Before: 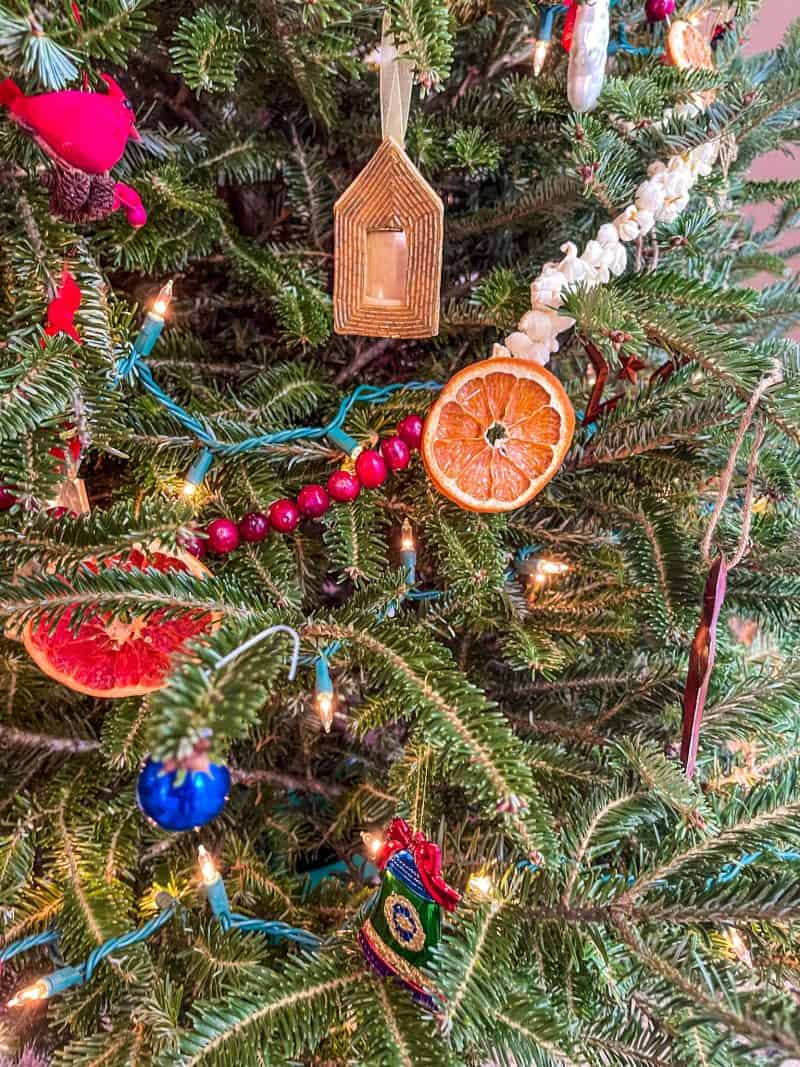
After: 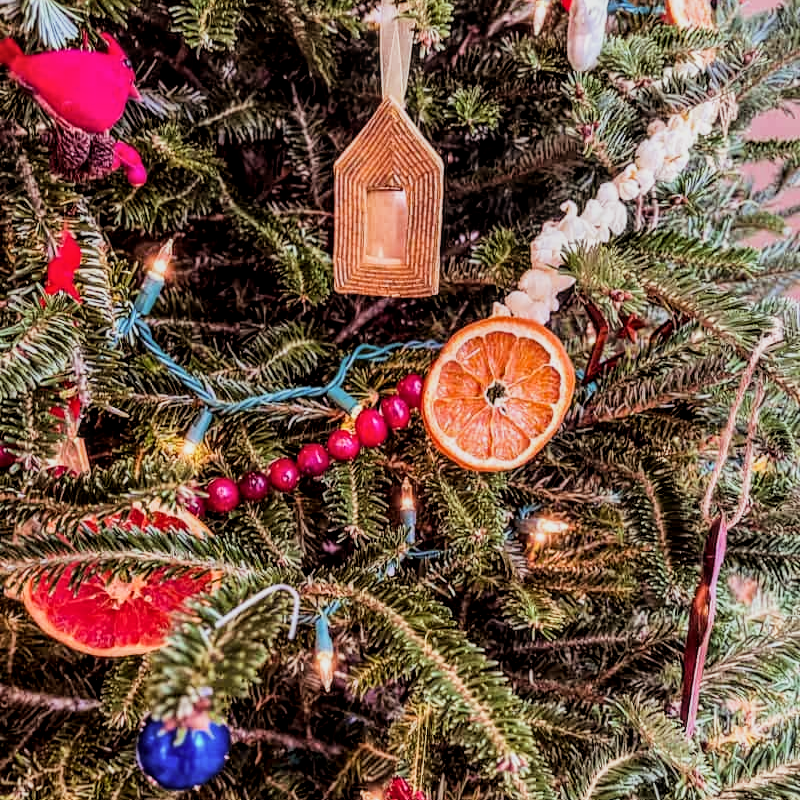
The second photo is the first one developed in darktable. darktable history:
rgb levels: mode RGB, independent channels, levels [[0, 0.474, 1], [0, 0.5, 1], [0, 0.5, 1]]
filmic rgb: black relative exposure -5 EV, hardness 2.88, contrast 1.4, highlights saturation mix -30%
local contrast: on, module defaults
crop: top 3.857%, bottom 21.132%
